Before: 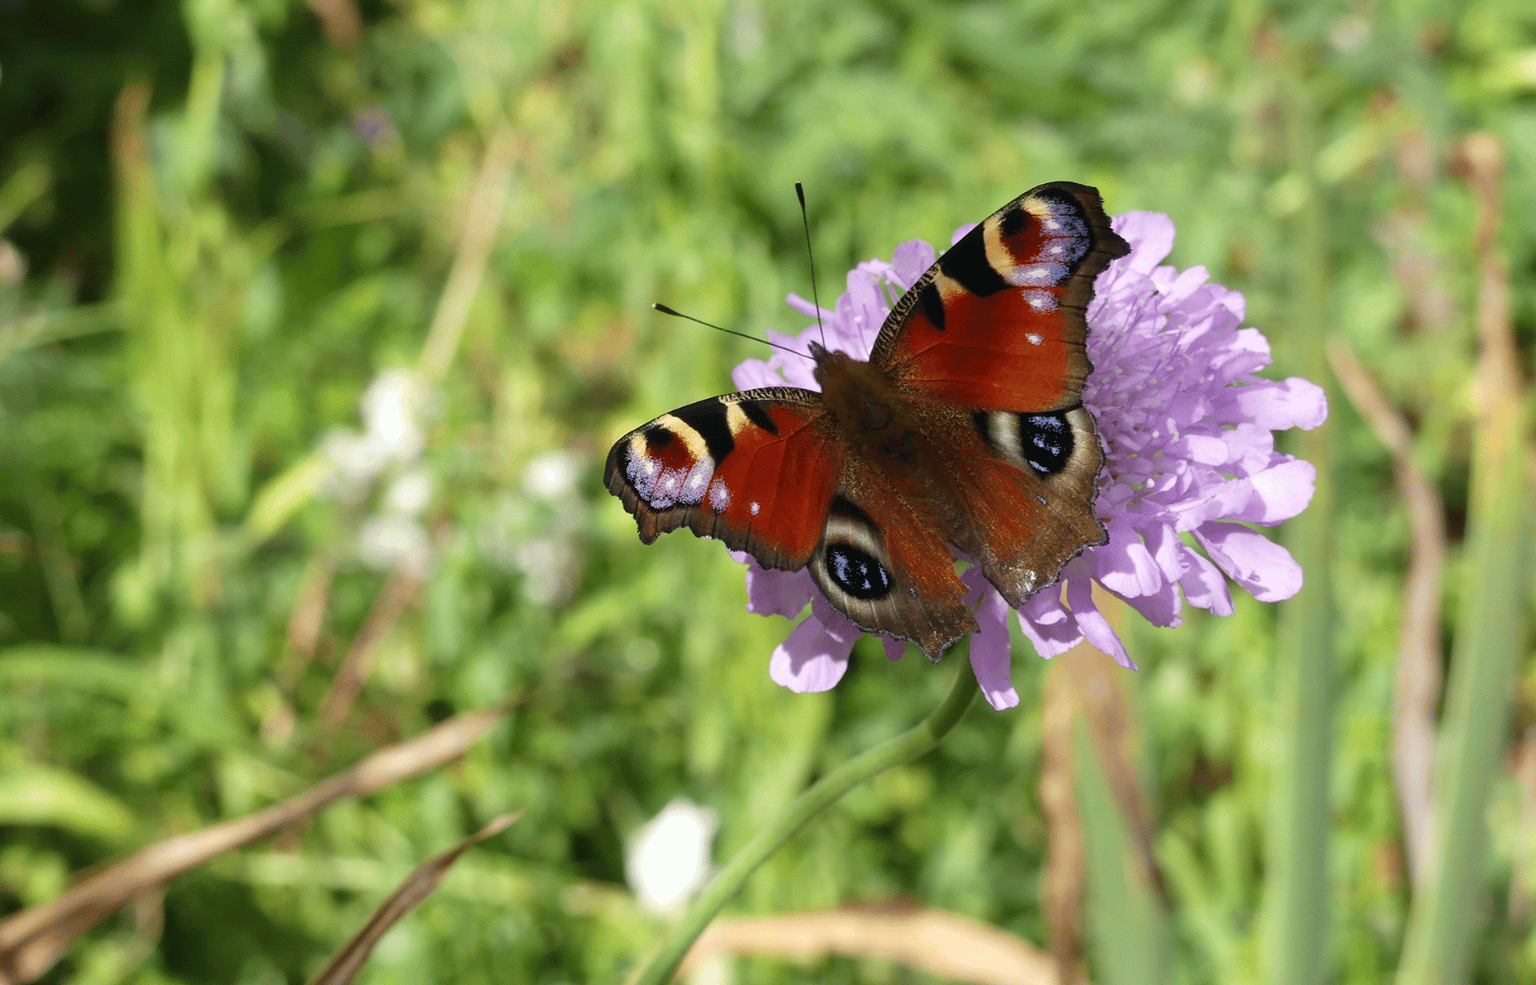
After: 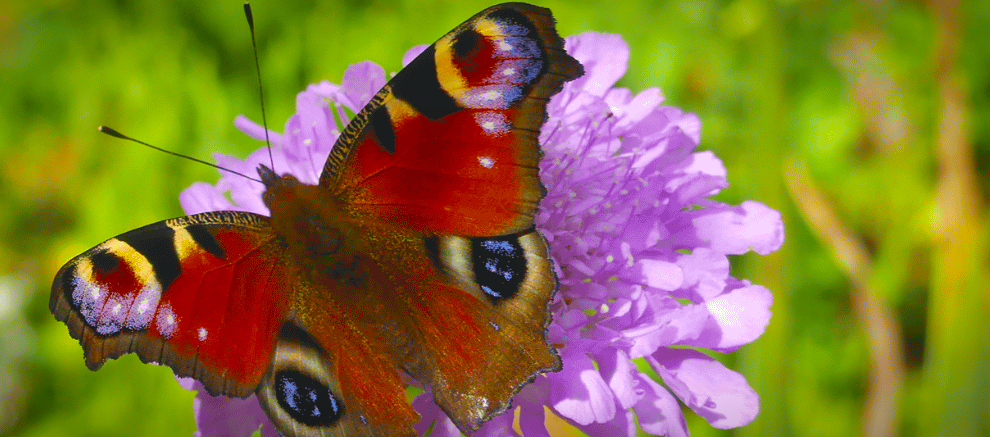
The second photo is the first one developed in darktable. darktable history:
velvia: strength 32.39%, mid-tones bias 0.204
shadows and highlights: on, module defaults
vignetting: saturation -0.022, automatic ratio true
color balance rgb: global offset › luminance 0.478%, global offset › hue 58.74°, perceptual saturation grading › global saturation 25.914%, global vibrance 10.008%
crop: left 36.163%, top 18.254%, right 0.355%, bottom 37.965%
